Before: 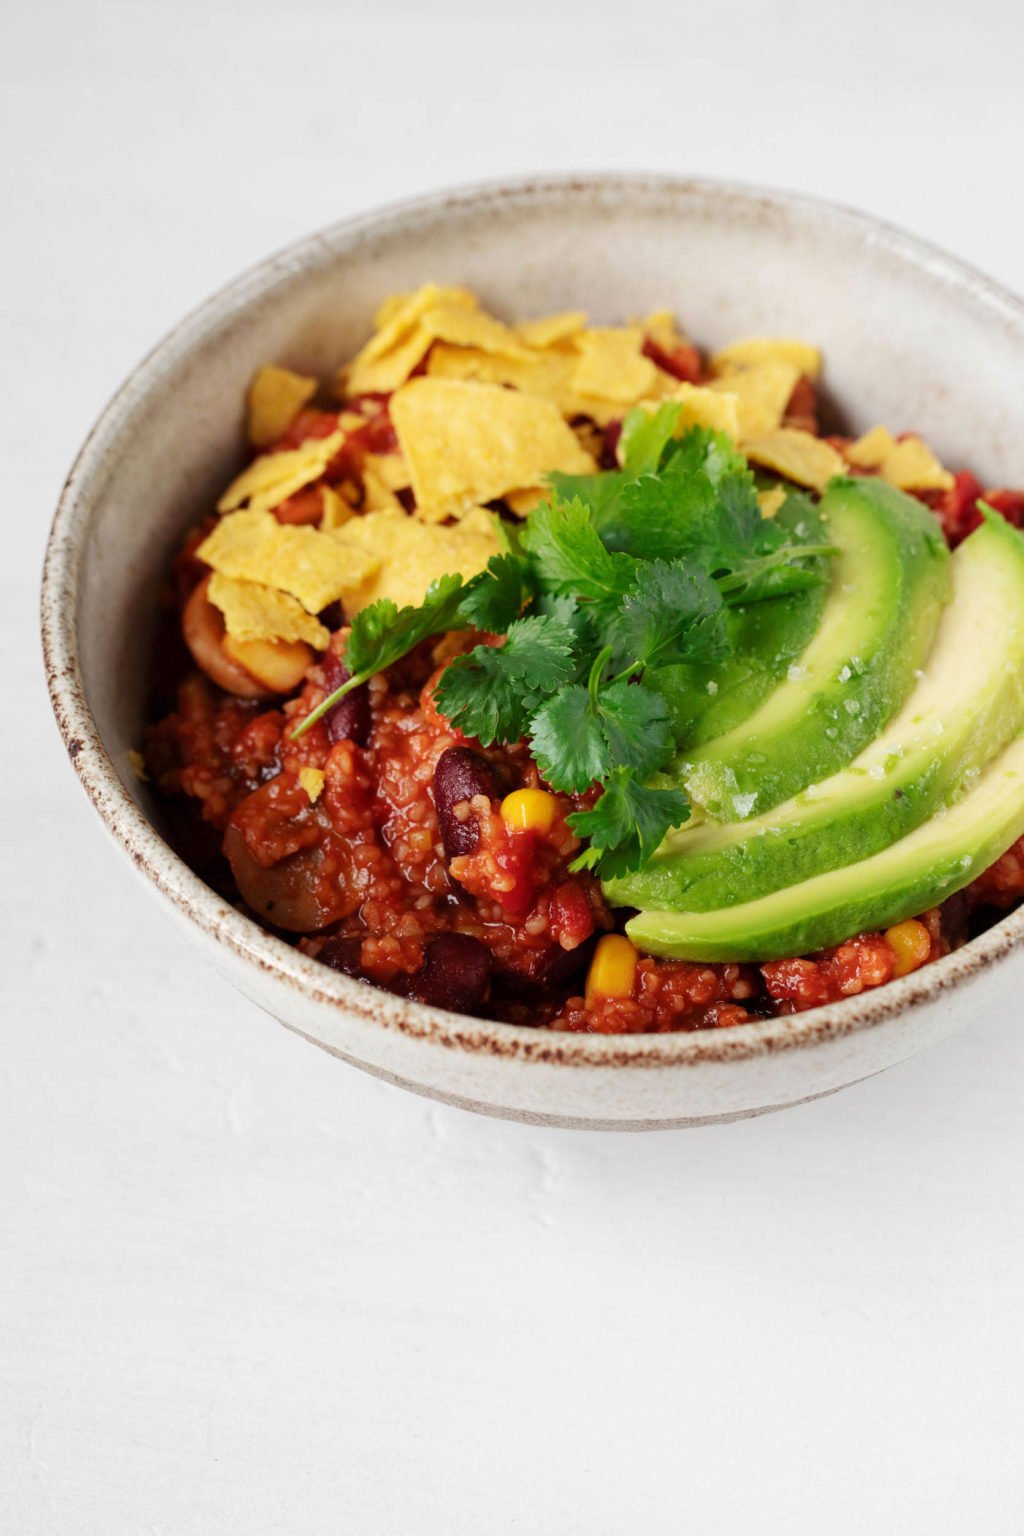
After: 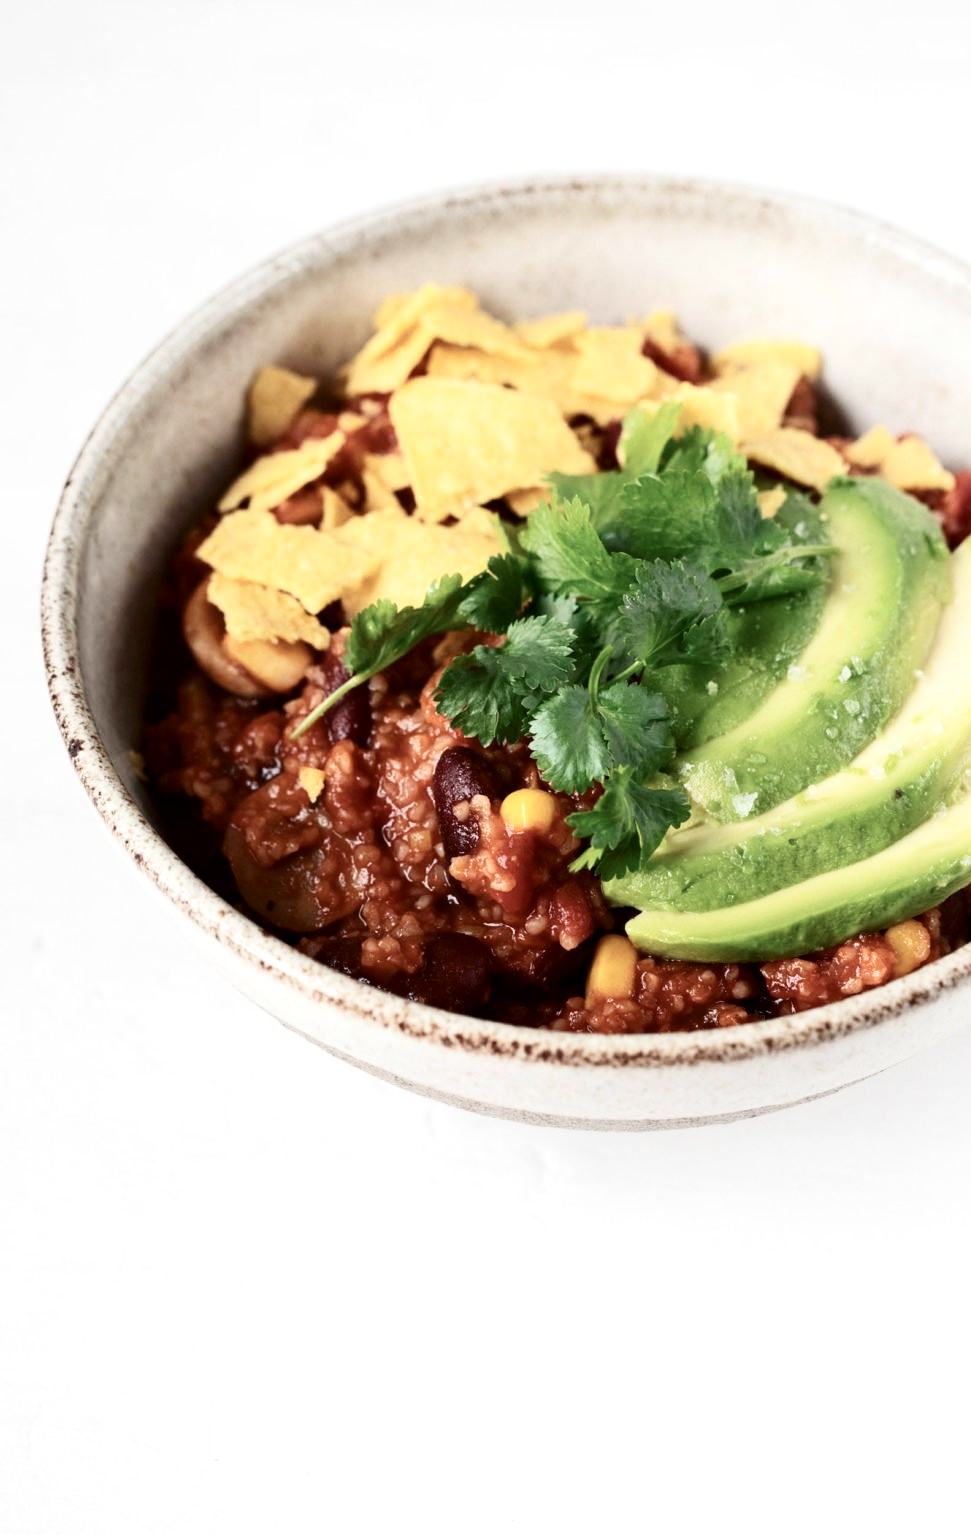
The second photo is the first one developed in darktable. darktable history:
exposure: black level correction 0.001, exposure 0.3 EV, compensate highlight preservation false
crop and rotate: right 5.167%
contrast brightness saturation: contrast 0.25, saturation -0.31
